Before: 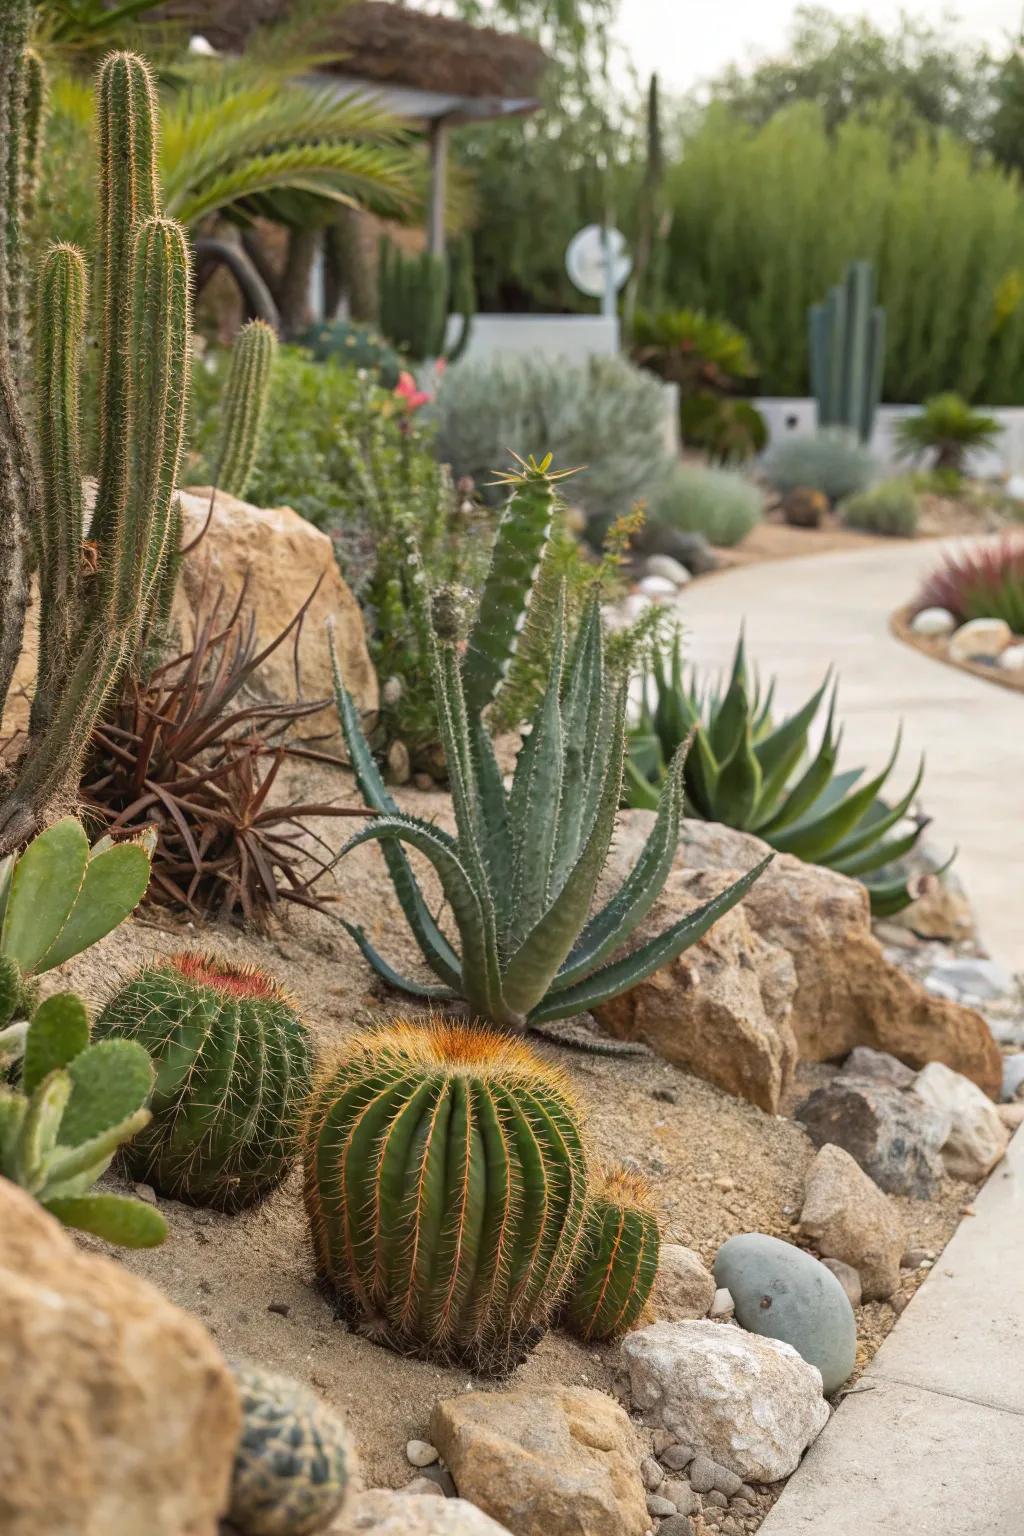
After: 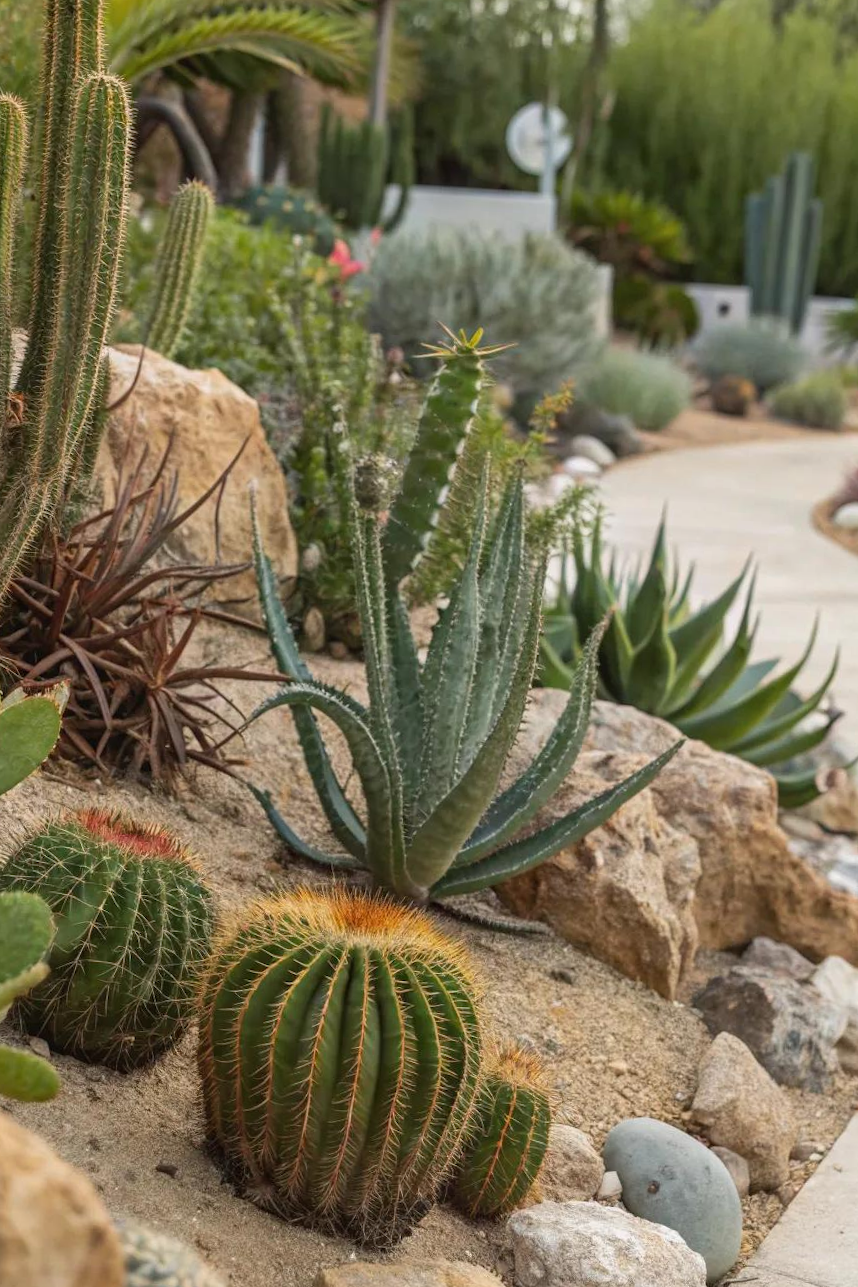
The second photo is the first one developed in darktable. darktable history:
exposure: exposure -0.068 EV, compensate exposure bias true, compensate highlight preservation false
crop and rotate: angle -2.89°, left 5.235%, top 5.221%, right 4.7%, bottom 4.734%
local contrast: detail 110%
